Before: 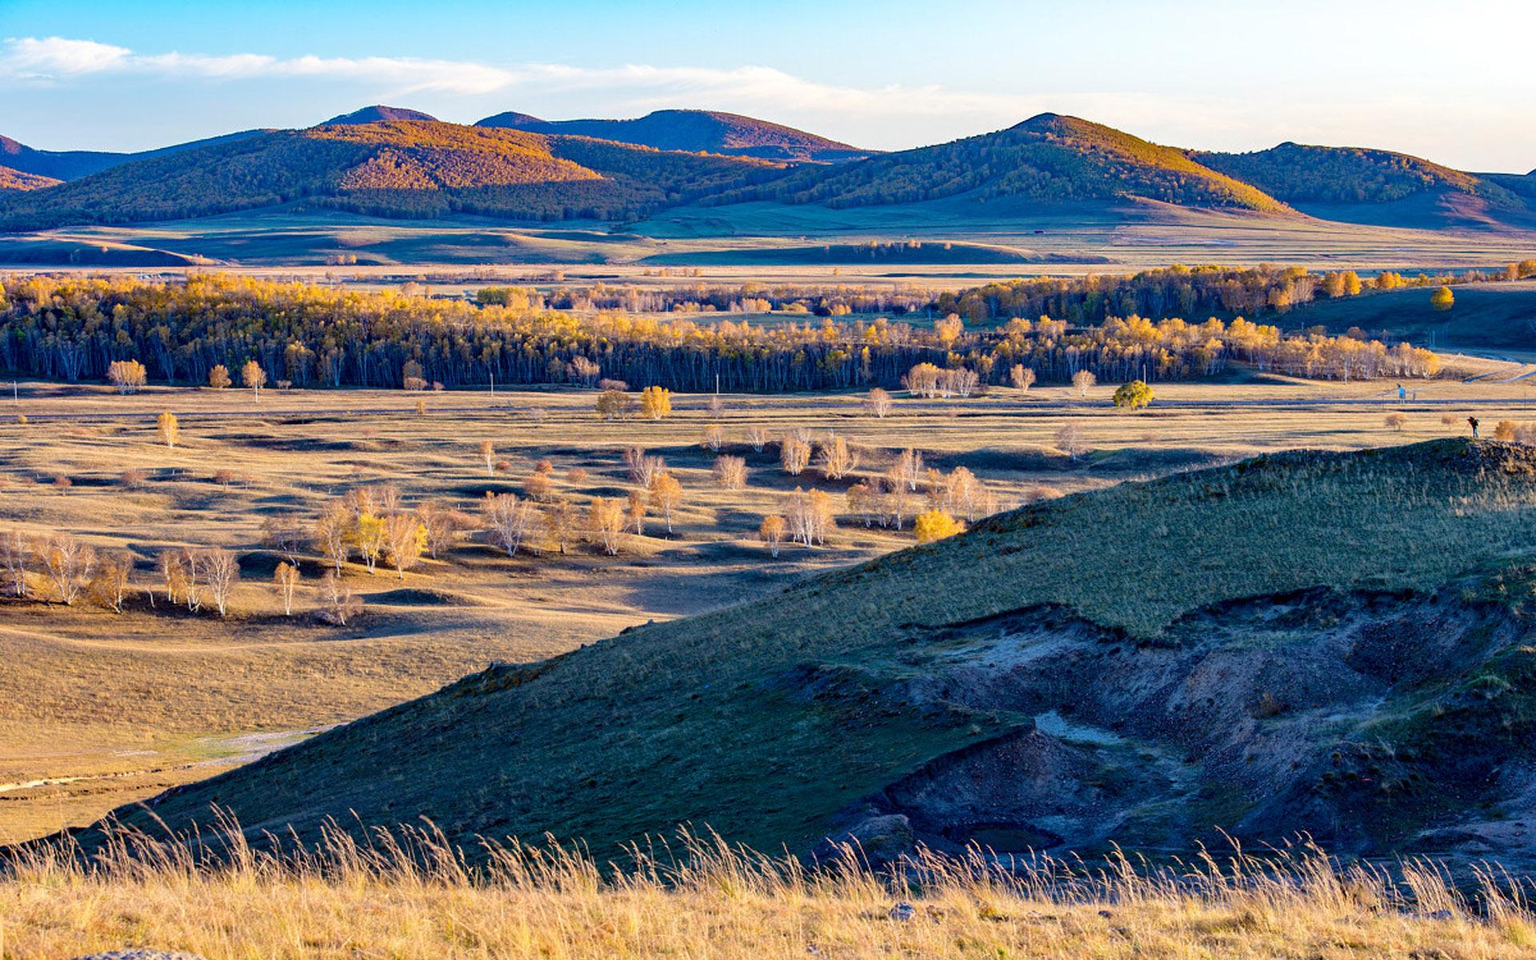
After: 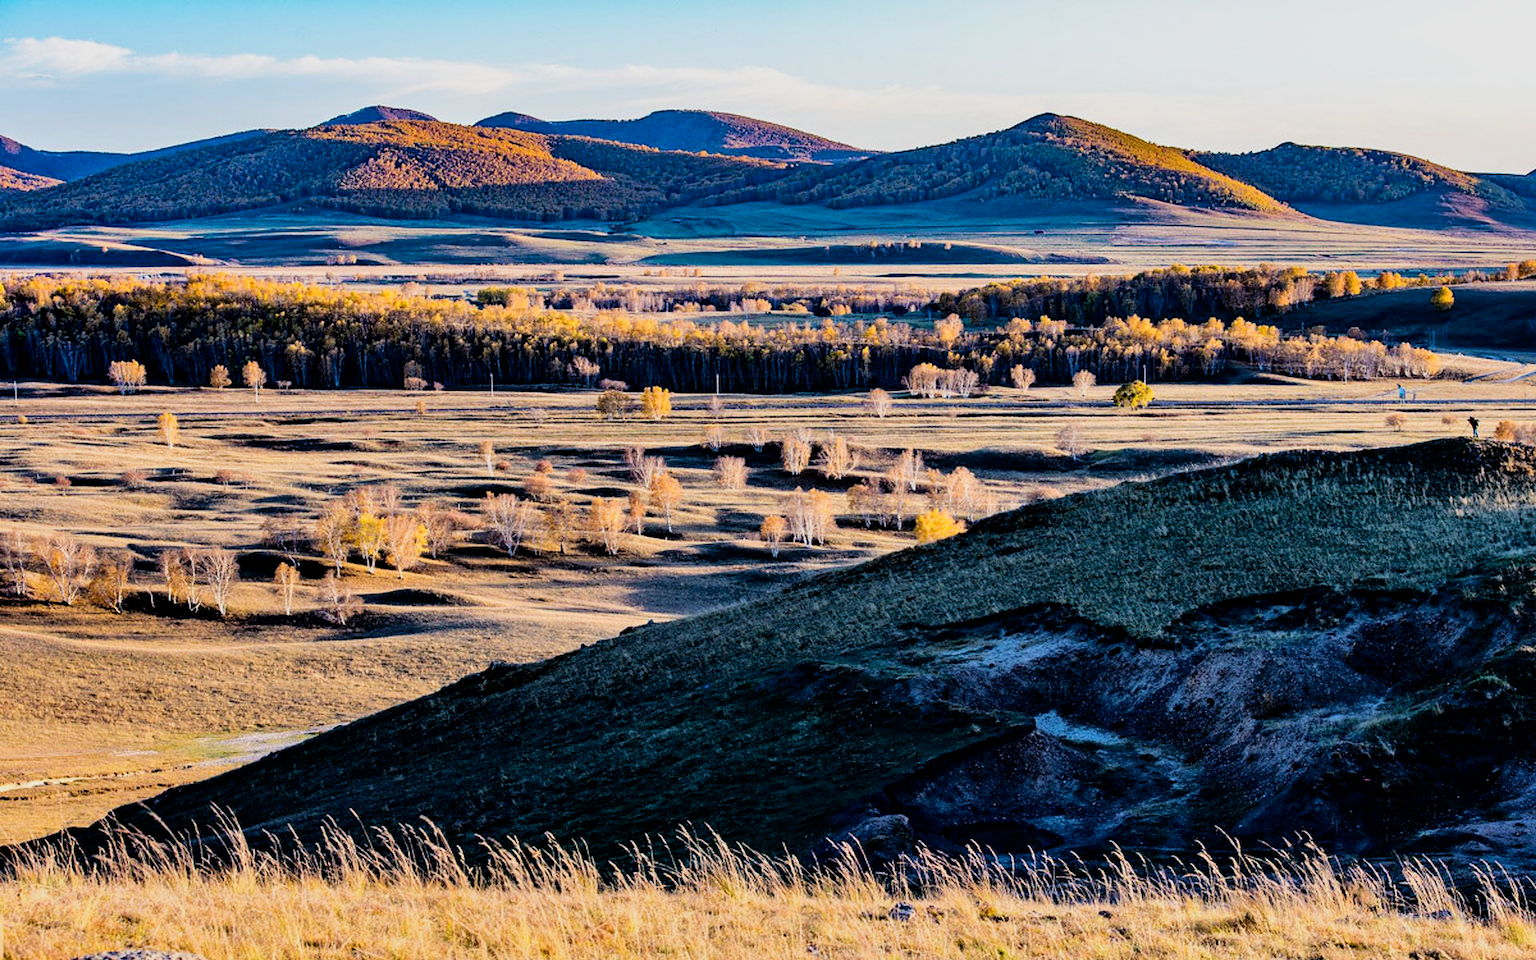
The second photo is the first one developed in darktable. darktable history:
contrast equalizer: y [[0.546, 0.552, 0.554, 0.554, 0.552, 0.546], [0.5 ×6], [0.5 ×6], [0 ×6], [0 ×6]]
filmic rgb: black relative exposure -5 EV, hardness 2.88, contrast 1.3, highlights saturation mix -30%
contrast brightness saturation: saturation 0.1
